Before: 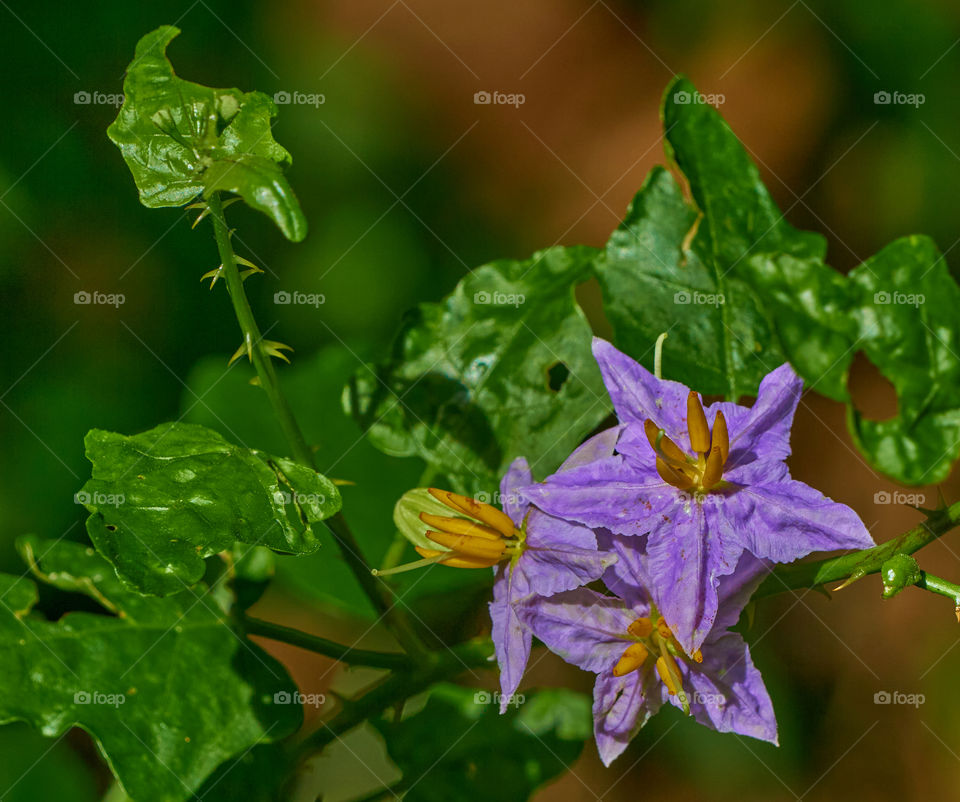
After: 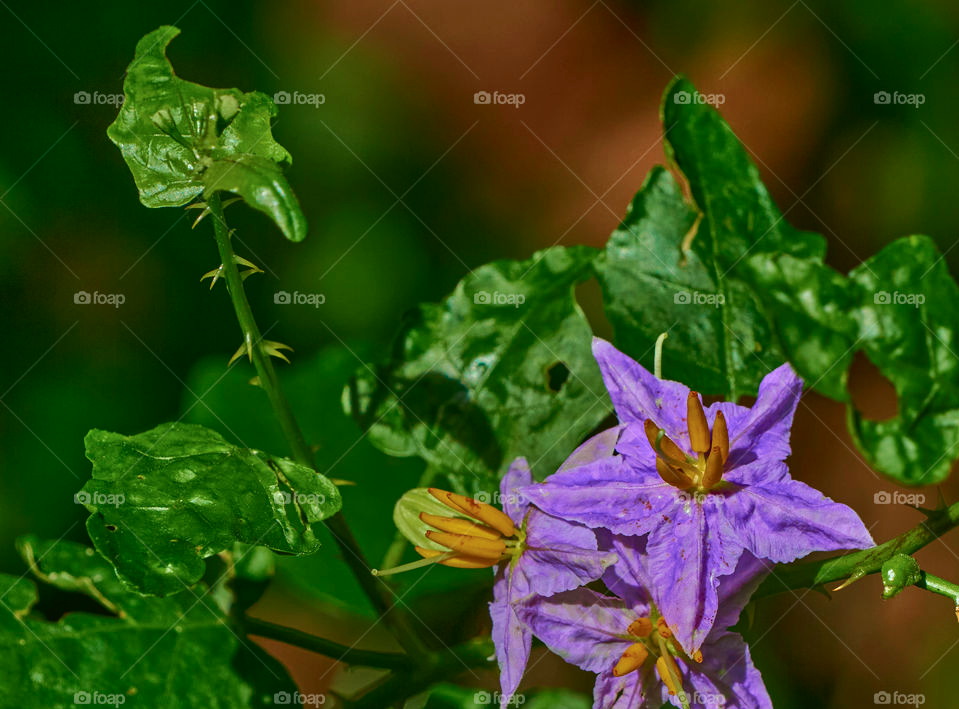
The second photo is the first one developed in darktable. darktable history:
tone curve: curves: ch0 [(0, 0.021) (0.059, 0.053) (0.212, 0.18) (0.337, 0.304) (0.495, 0.505) (0.725, 0.731) (0.89, 0.919) (1, 1)]; ch1 [(0, 0) (0.094, 0.081) (0.311, 0.282) (0.421, 0.417) (0.479, 0.475) (0.54, 0.55) (0.615, 0.65) (0.683, 0.688) (1, 1)]; ch2 [(0, 0) (0.257, 0.217) (0.44, 0.431) (0.498, 0.507) (0.603, 0.598) (1, 1)], color space Lab, independent channels, preserve colors none
crop and rotate: top 0%, bottom 11.494%
